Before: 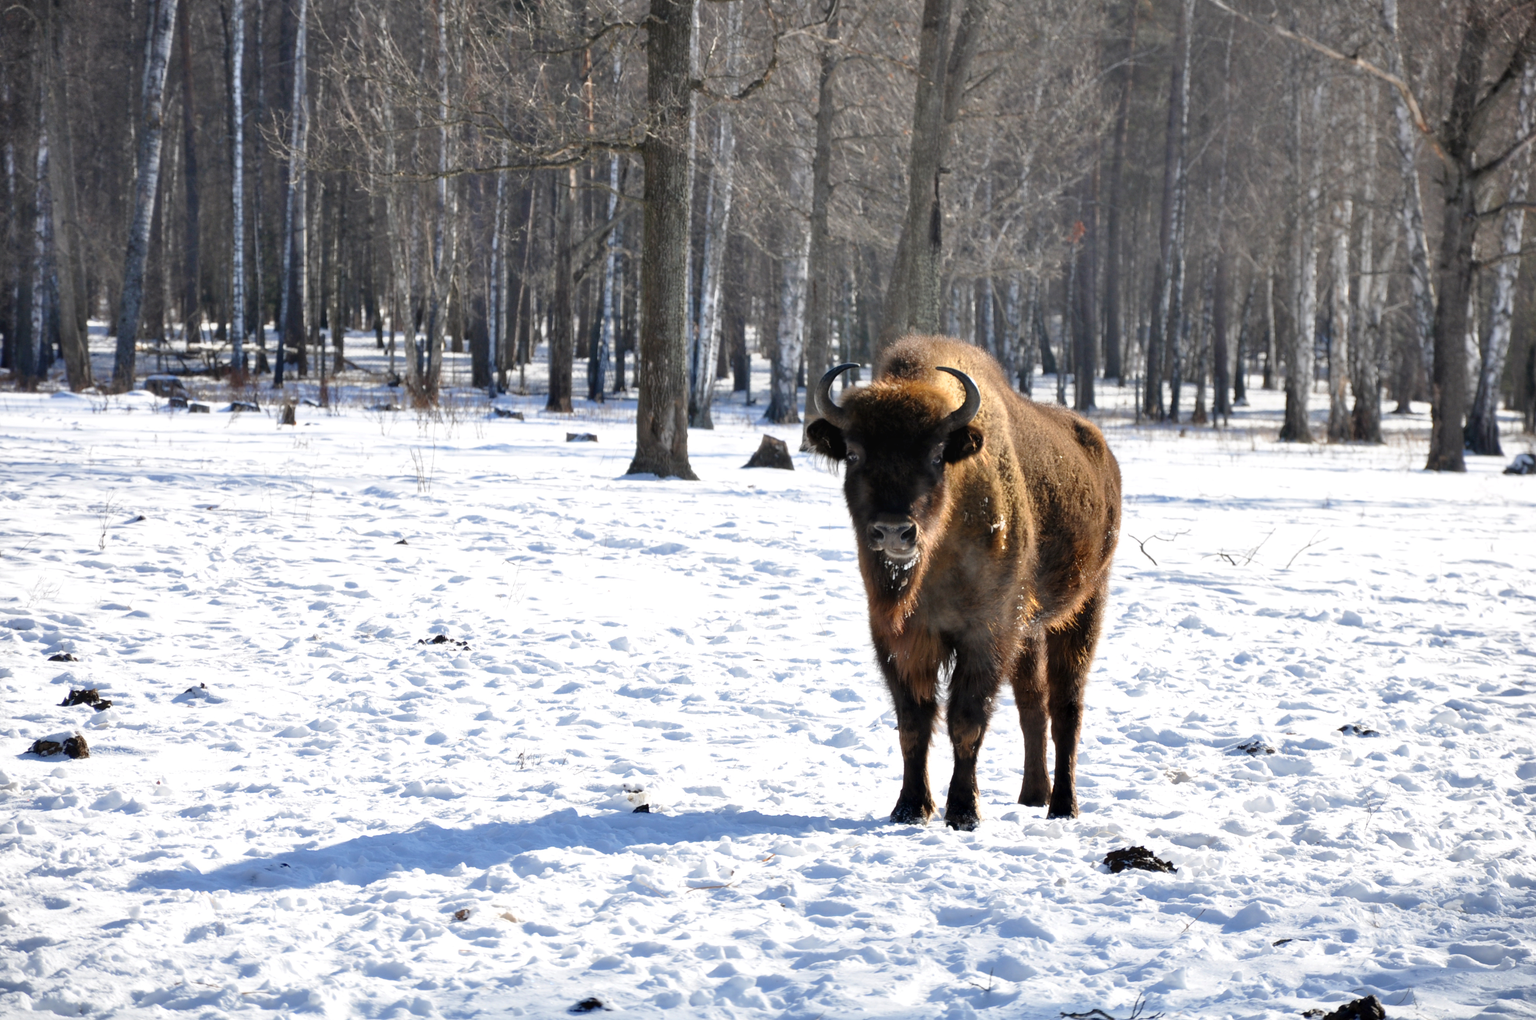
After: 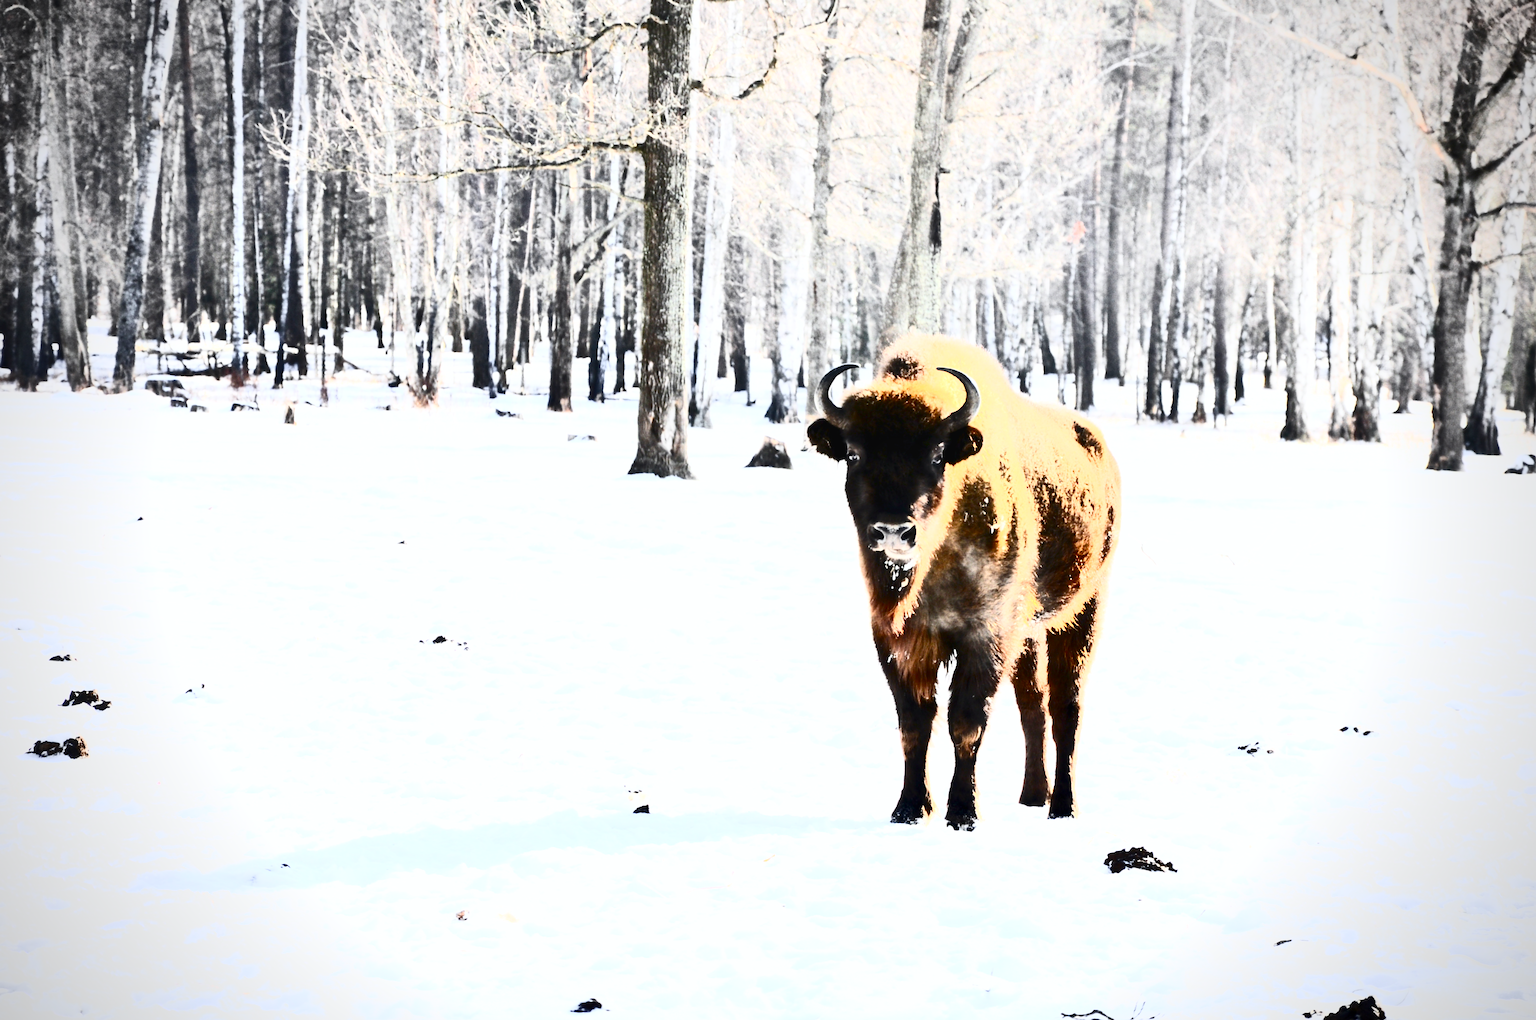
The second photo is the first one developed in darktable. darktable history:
color zones: curves: ch1 [(0.25, 0.61) (0.75, 0.248)]
white balance: red 0.986, blue 1.01
contrast brightness saturation: contrast 0.93, brightness 0.2
vignetting: width/height ratio 1.094
shadows and highlights: shadows 25, highlights -25
exposure: black level correction 0, exposure 1.5 EV, compensate exposure bias true, compensate highlight preservation false
lowpass: radius 0.5, unbound 0
color balance rgb: perceptual saturation grading › global saturation 20%, perceptual saturation grading › highlights -25%, perceptual saturation grading › shadows 50%, global vibrance -25%
